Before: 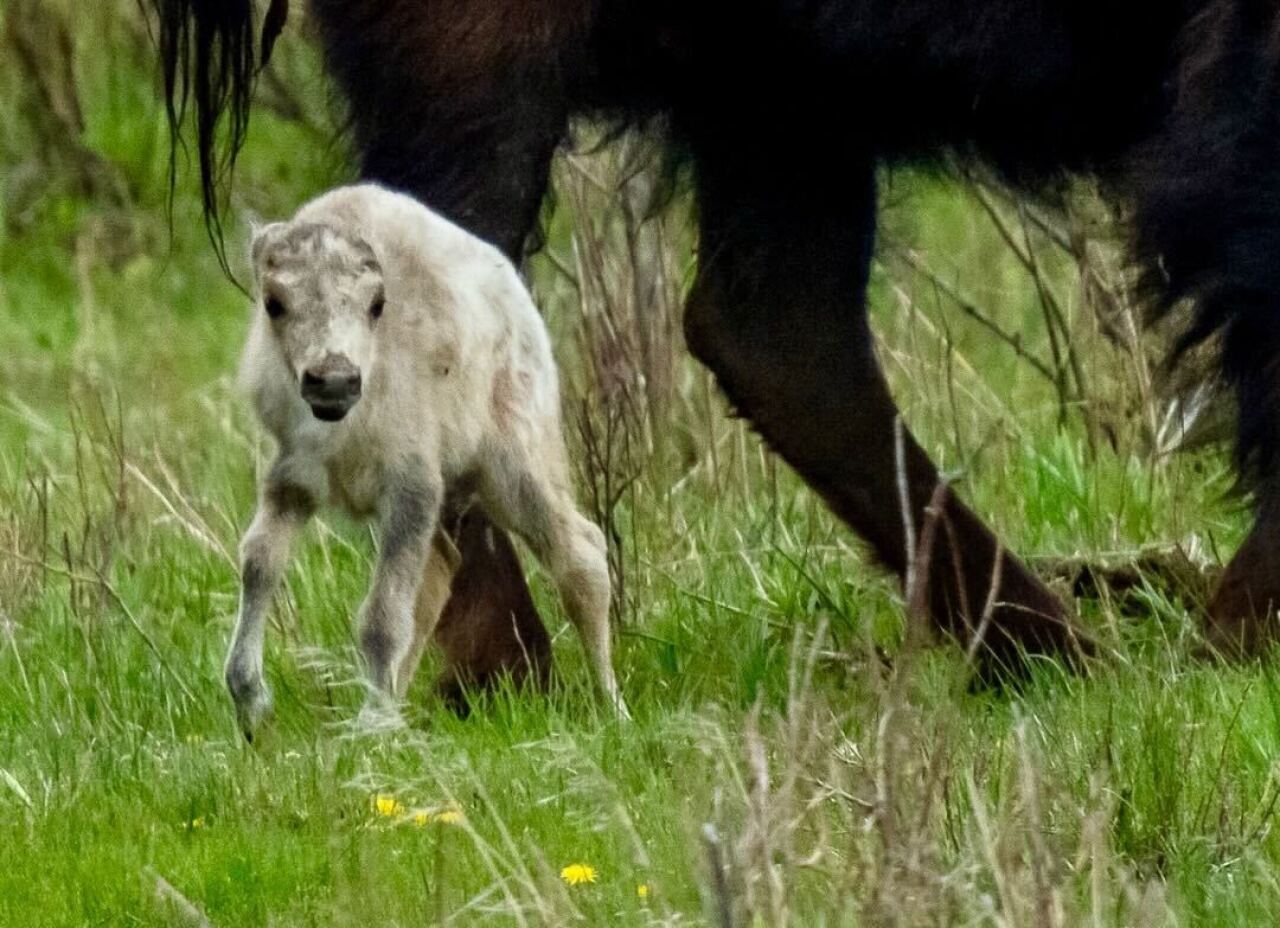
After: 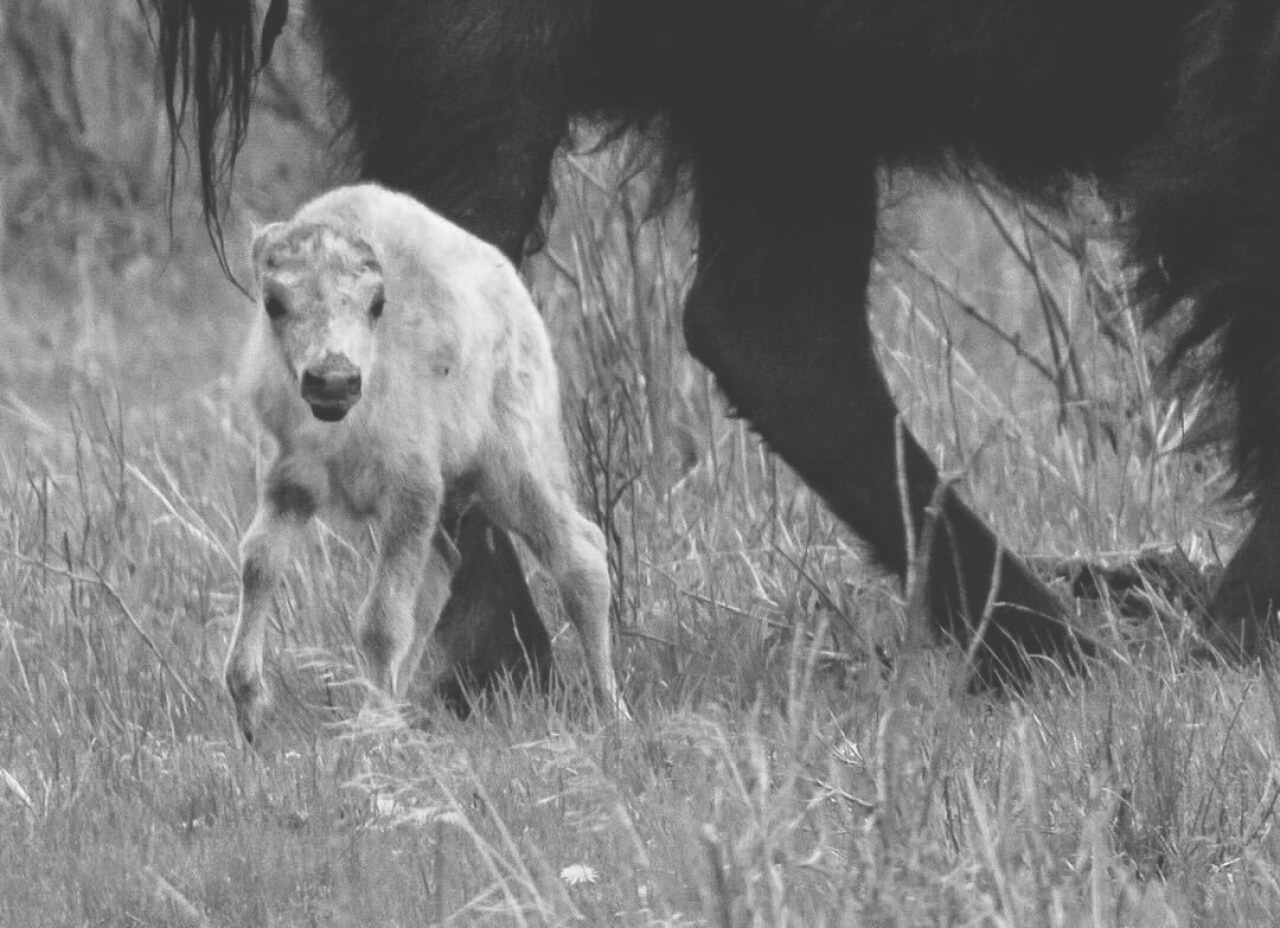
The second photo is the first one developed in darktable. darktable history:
color balance rgb: shadows lift › chroma 3%, shadows lift › hue 280.8°, power › hue 330°, highlights gain › chroma 3%, highlights gain › hue 75.6°, global offset › luminance 2%, perceptual saturation grading › global saturation 20%, perceptual saturation grading › highlights -25%, perceptual saturation grading › shadows 50%, global vibrance 20.33%
exposure: black level correction -0.003, exposure 0.04 EV, compensate highlight preservation false
monochrome: on, module defaults
contrast equalizer: y [[0.5, 0.5, 0.472, 0.5, 0.5, 0.5], [0.5 ×6], [0.5 ×6], [0 ×6], [0 ×6]]
contrast brightness saturation: brightness 0.09, saturation 0.19
local contrast: mode bilateral grid, contrast 100, coarseness 100, detail 94%, midtone range 0.2
